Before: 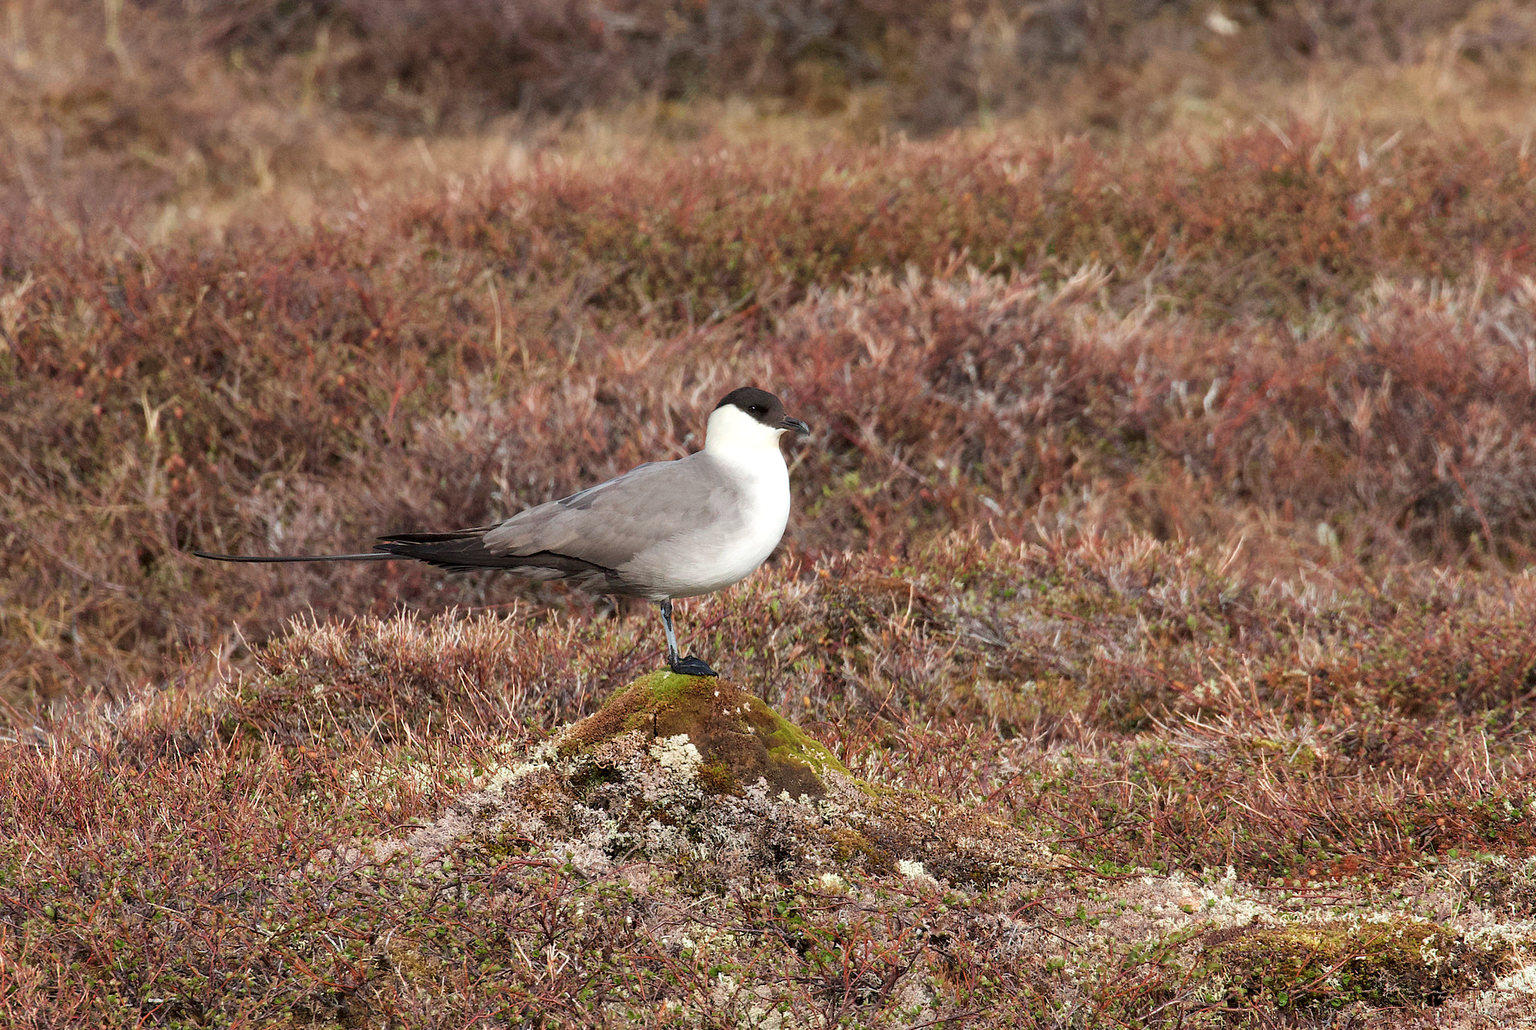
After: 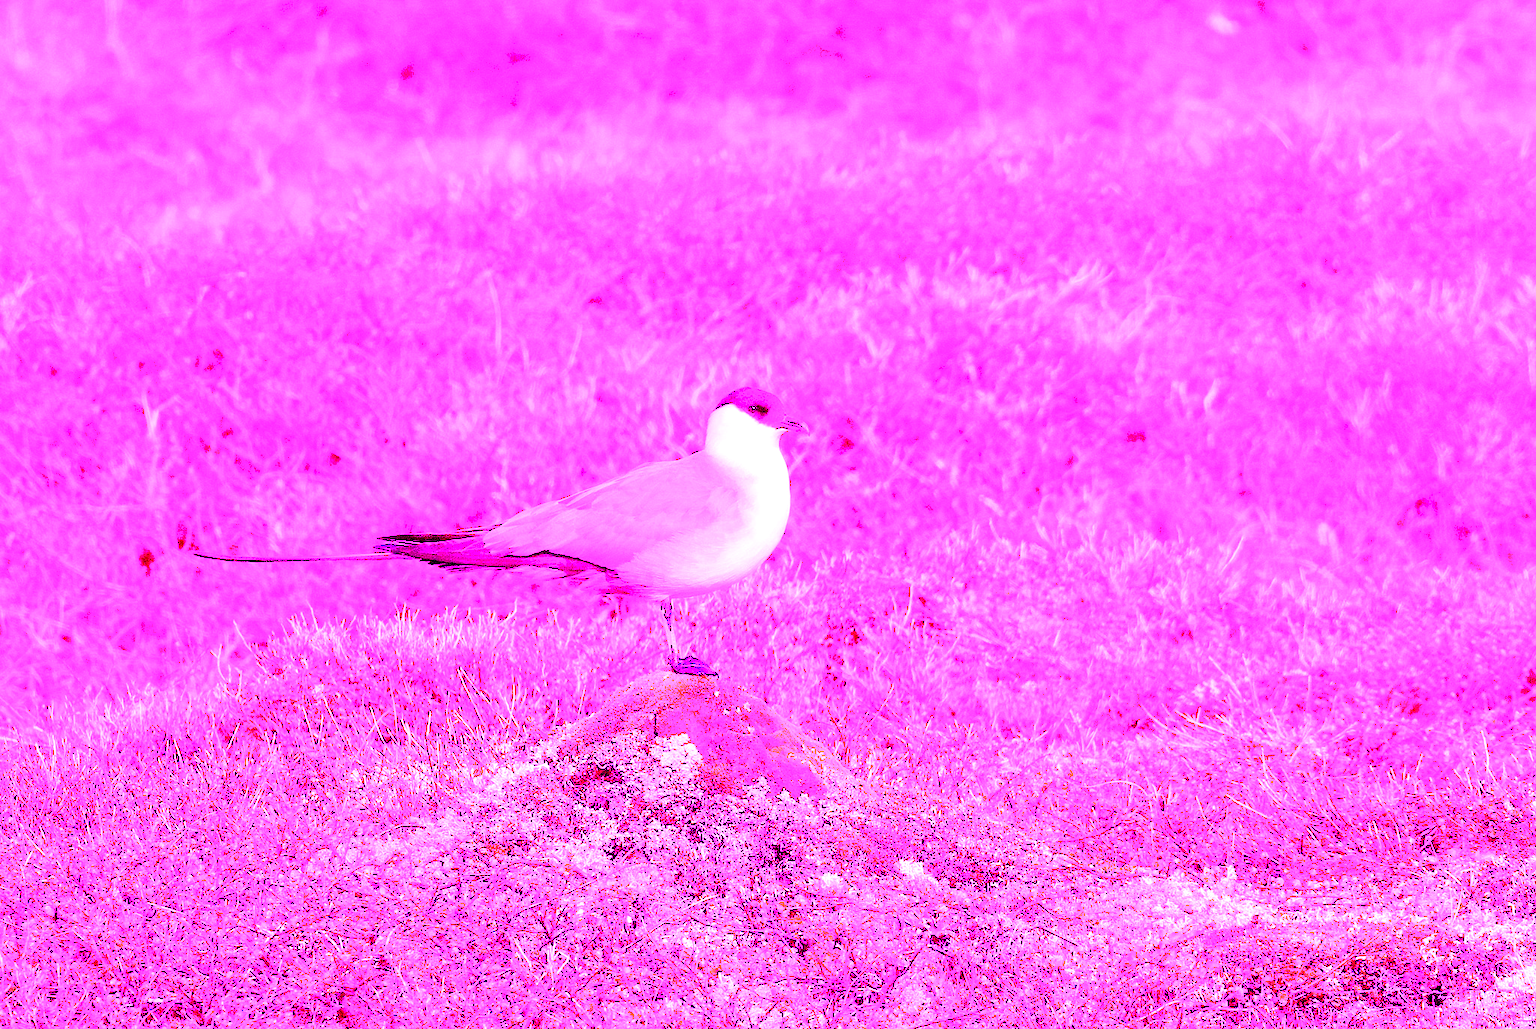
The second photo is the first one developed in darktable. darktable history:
local contrast: mode bilateral grid, contrast 25, coarseness 60, detail 151%, midtone range 0.2
white balance: red 8, blue 8
